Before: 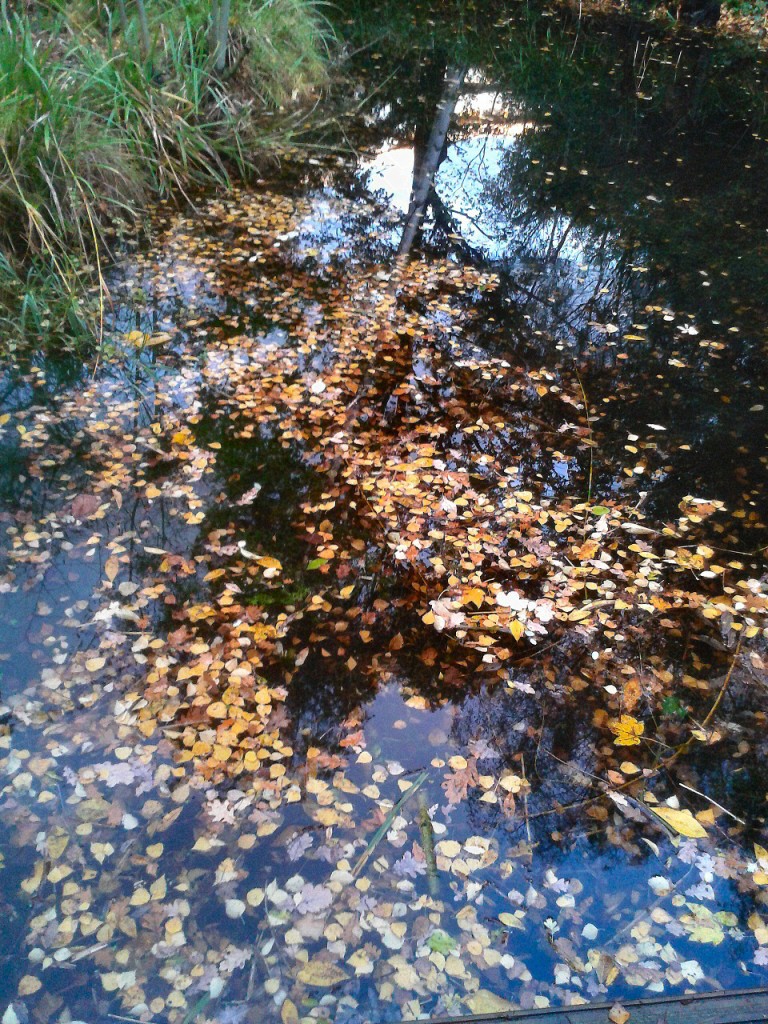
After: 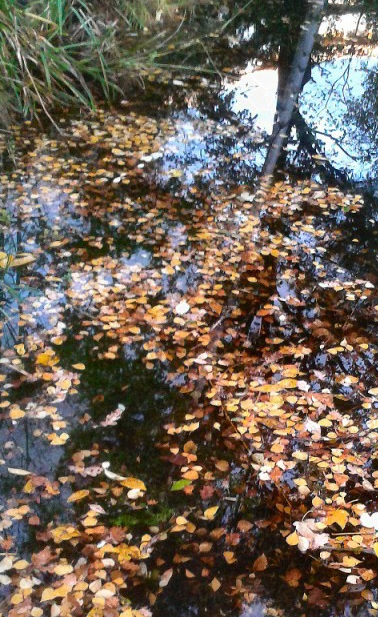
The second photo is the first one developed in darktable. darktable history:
crop: left 17.744%, top 7.811%, right 32.931%, bottom 31.926%
